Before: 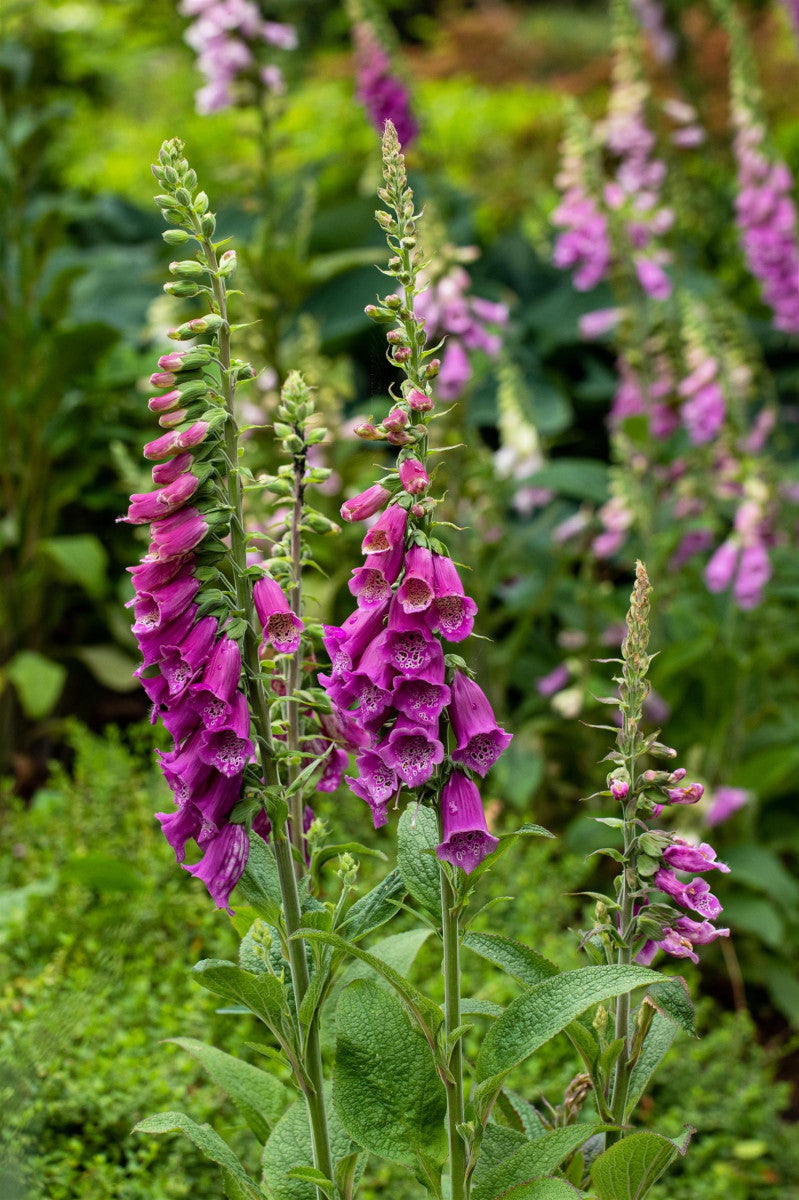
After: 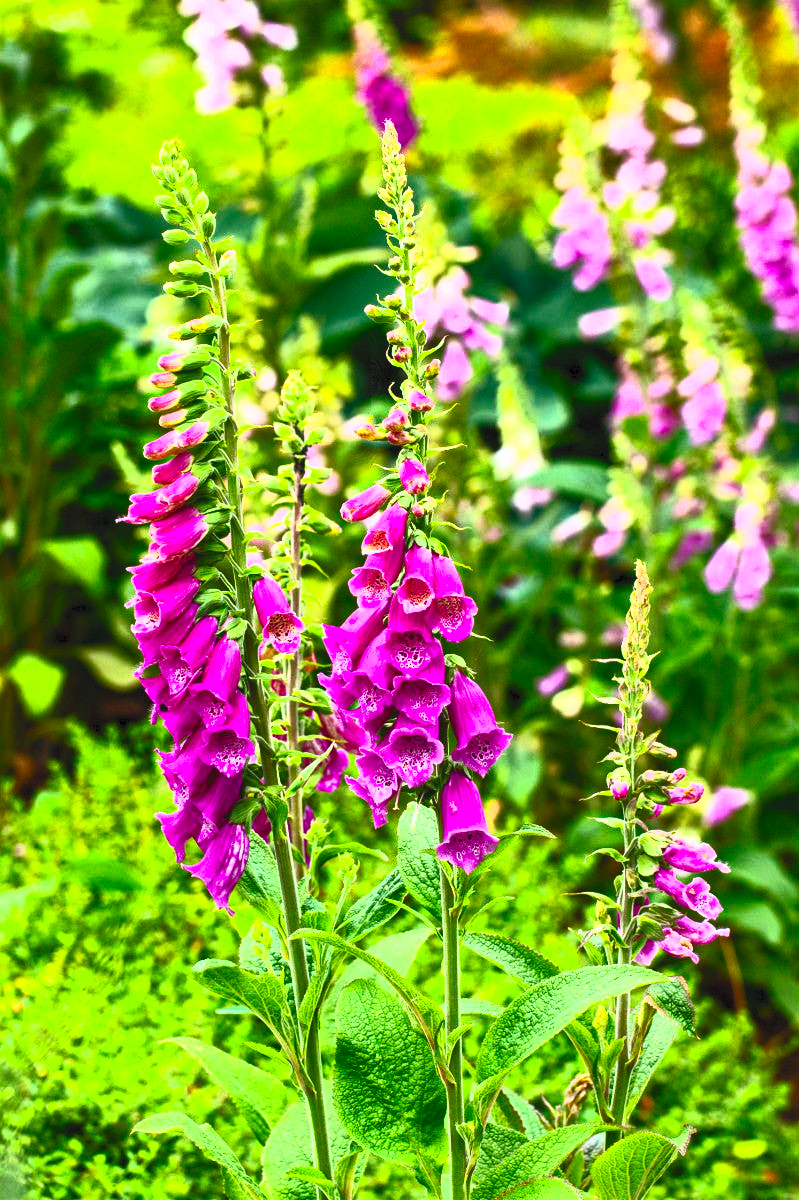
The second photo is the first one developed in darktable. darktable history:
contrast brightness saturation: contrast 0.994, brightness 0.986, saturation 0.985
